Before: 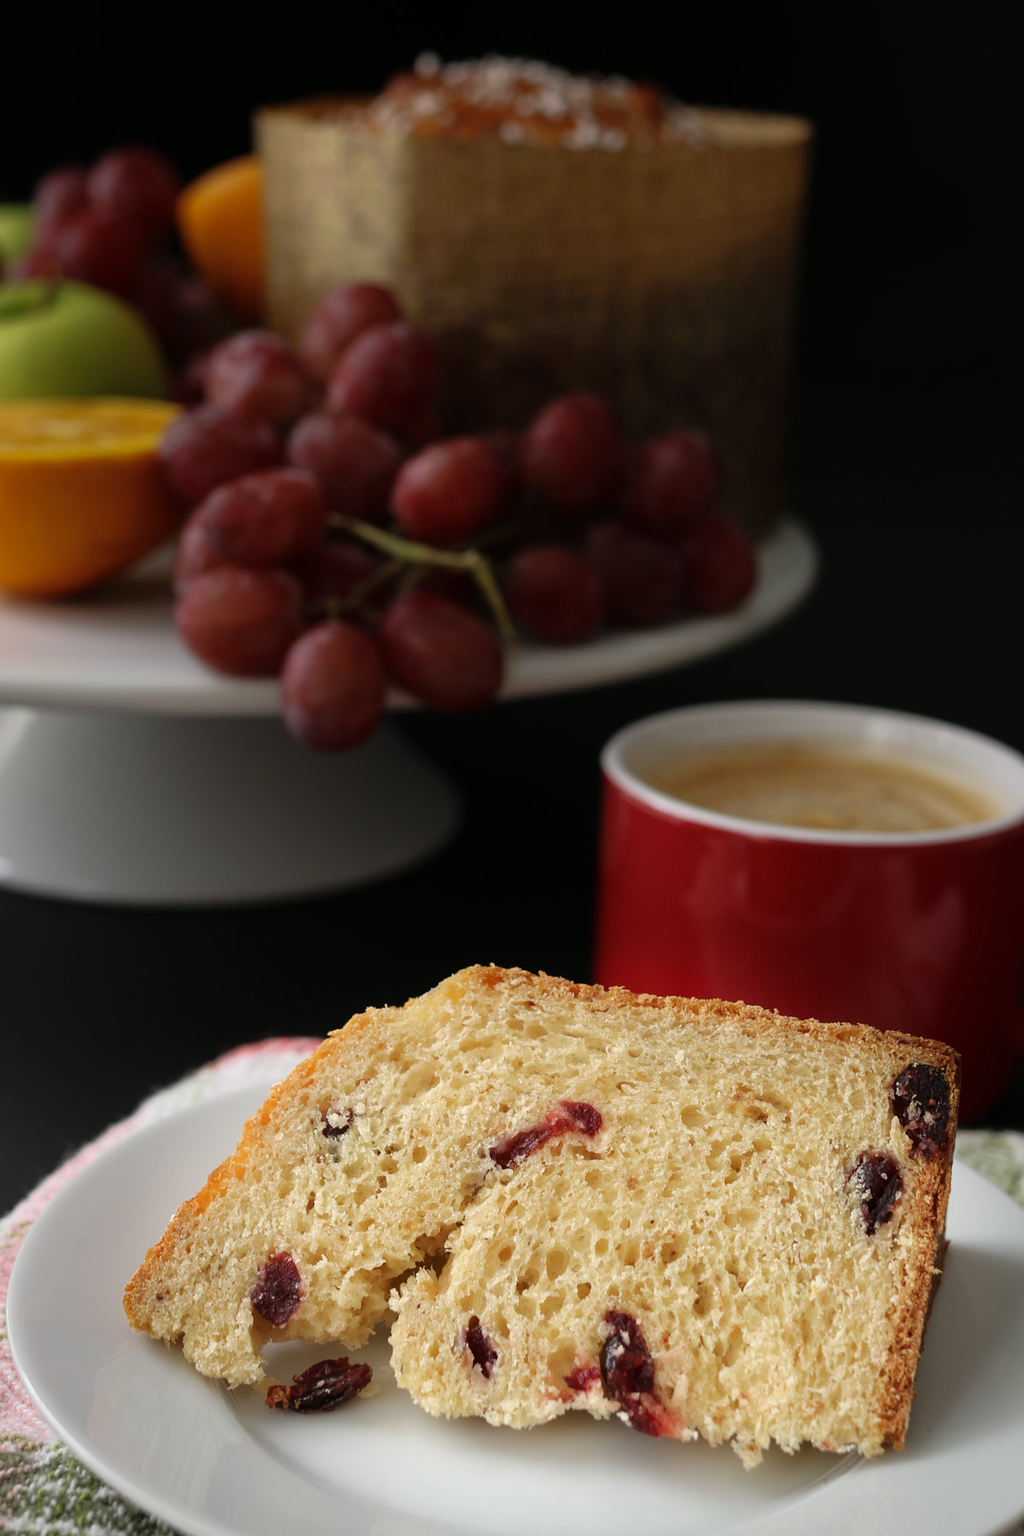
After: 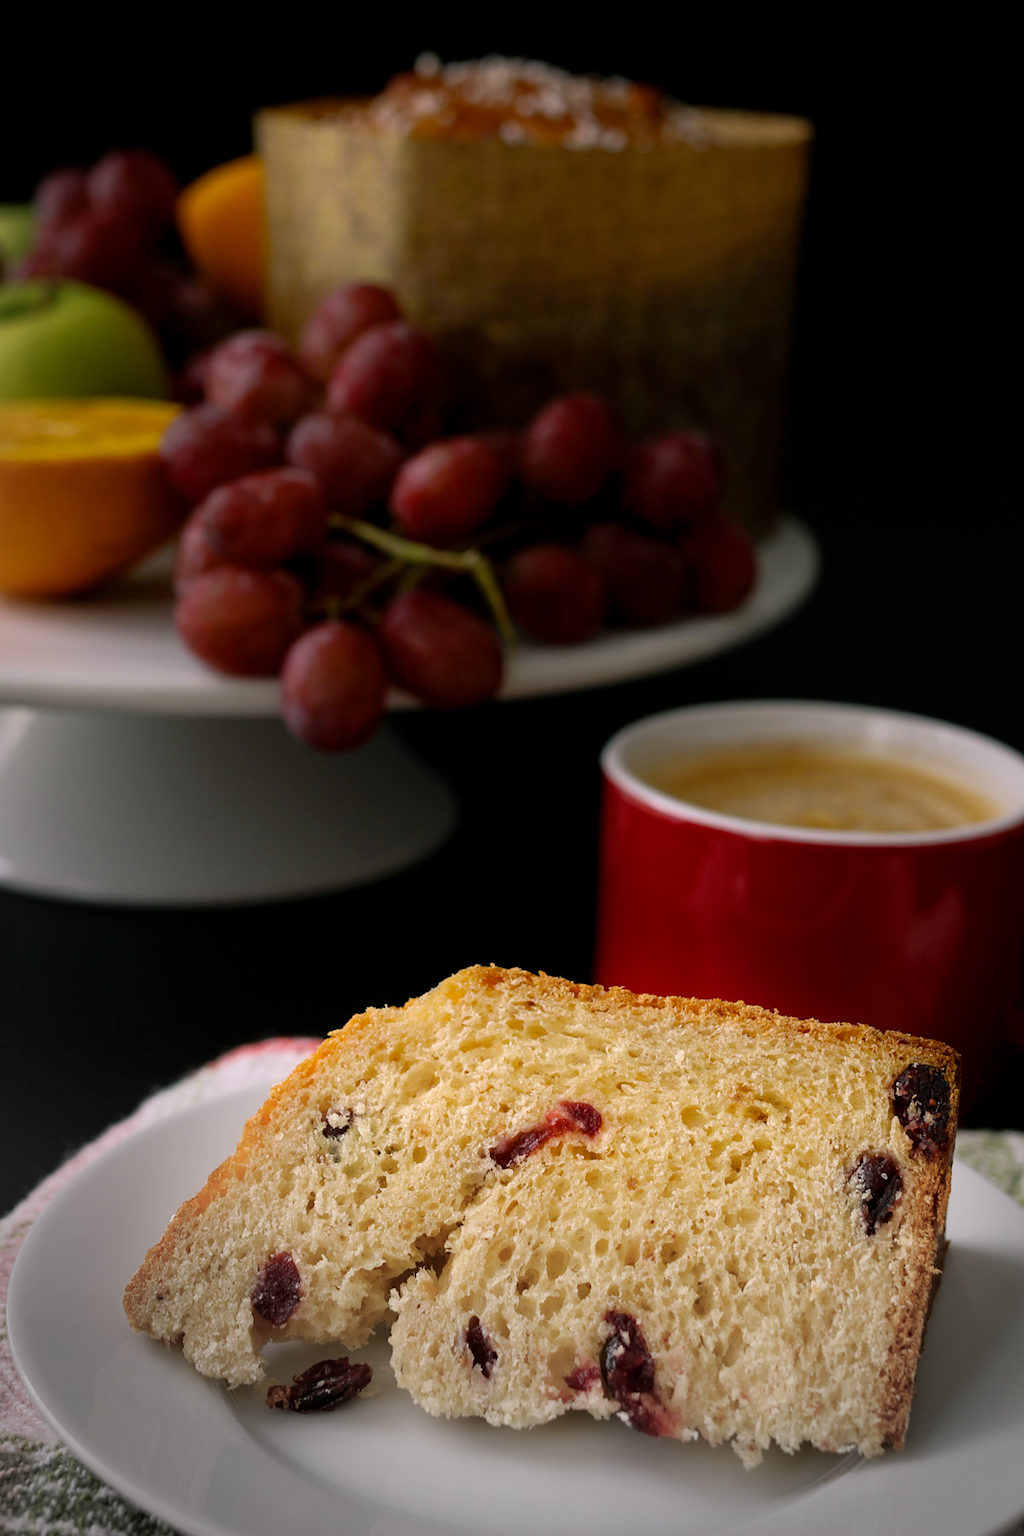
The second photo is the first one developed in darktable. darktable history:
color balance rgb: shadows lift › chroma 2%, shadows lift › hue 217.2°, power › chroma 0.25%, power › hue 60°, highlights gain › chroma 1.5%, highlights gain › hue 309.6°, global offset › luminance -0.25%, perceptual saturation grading › global saturation 15%, global vibrance 15%
vignetting: fall-off start 73.57%, center (0.22, -0.235)
